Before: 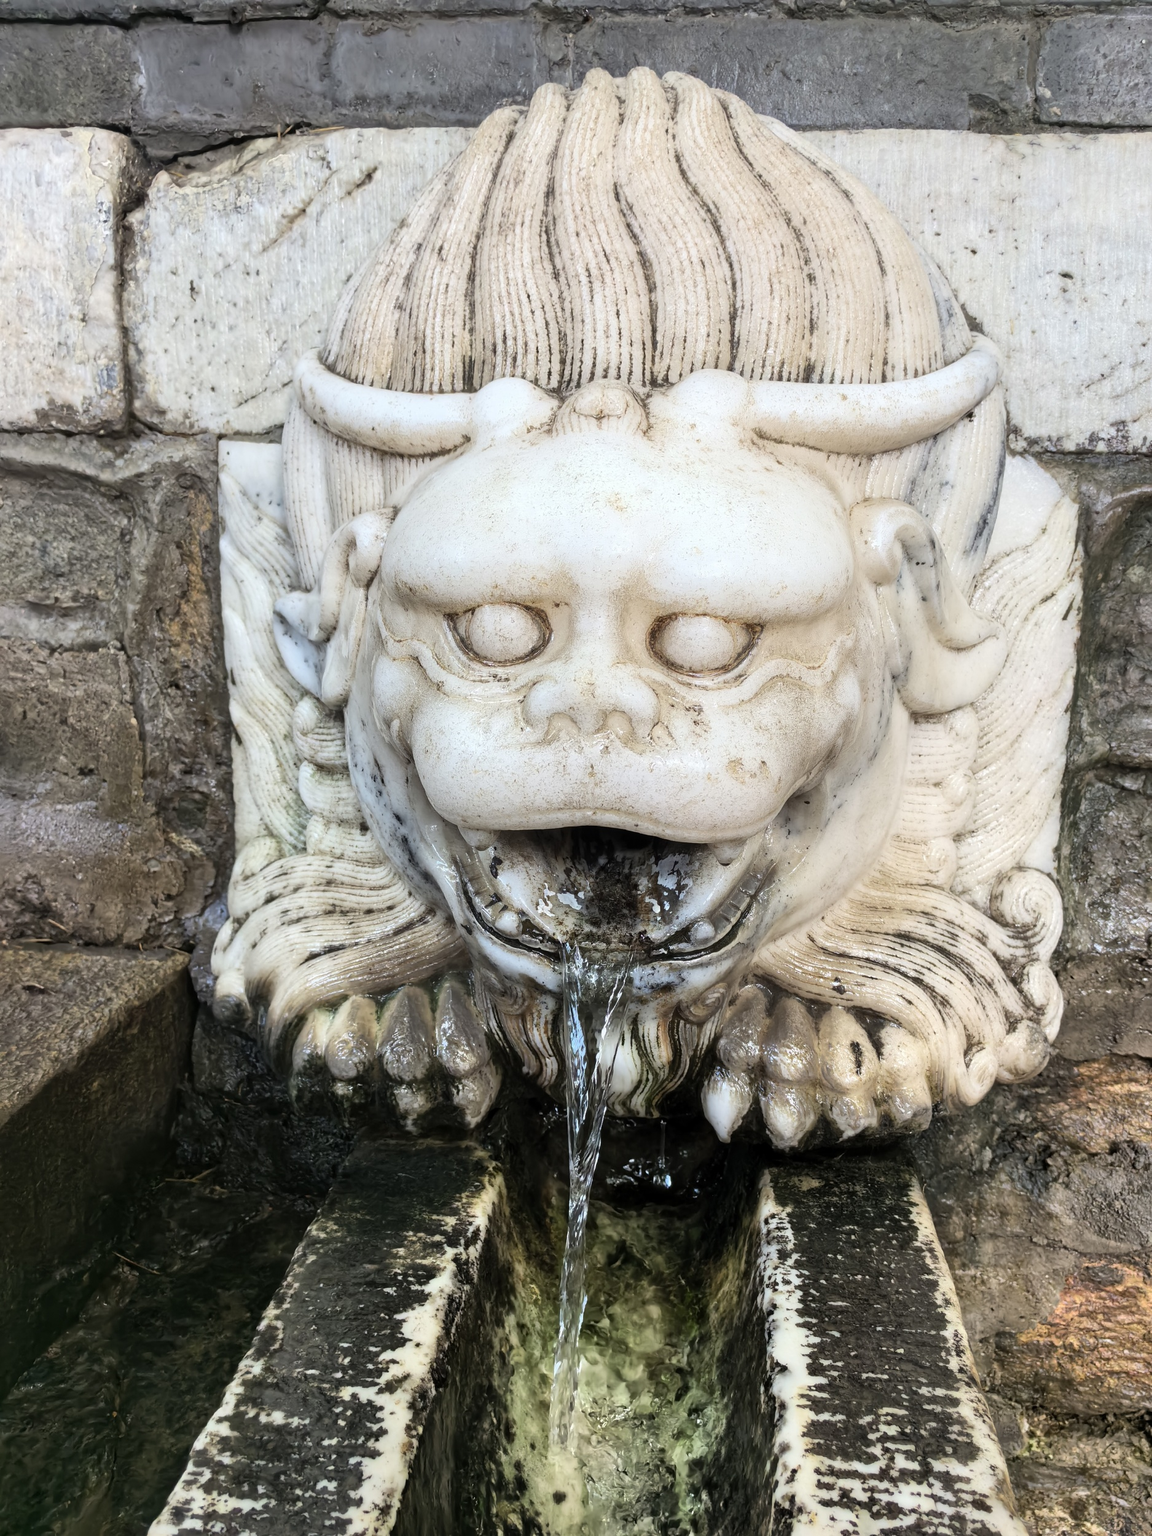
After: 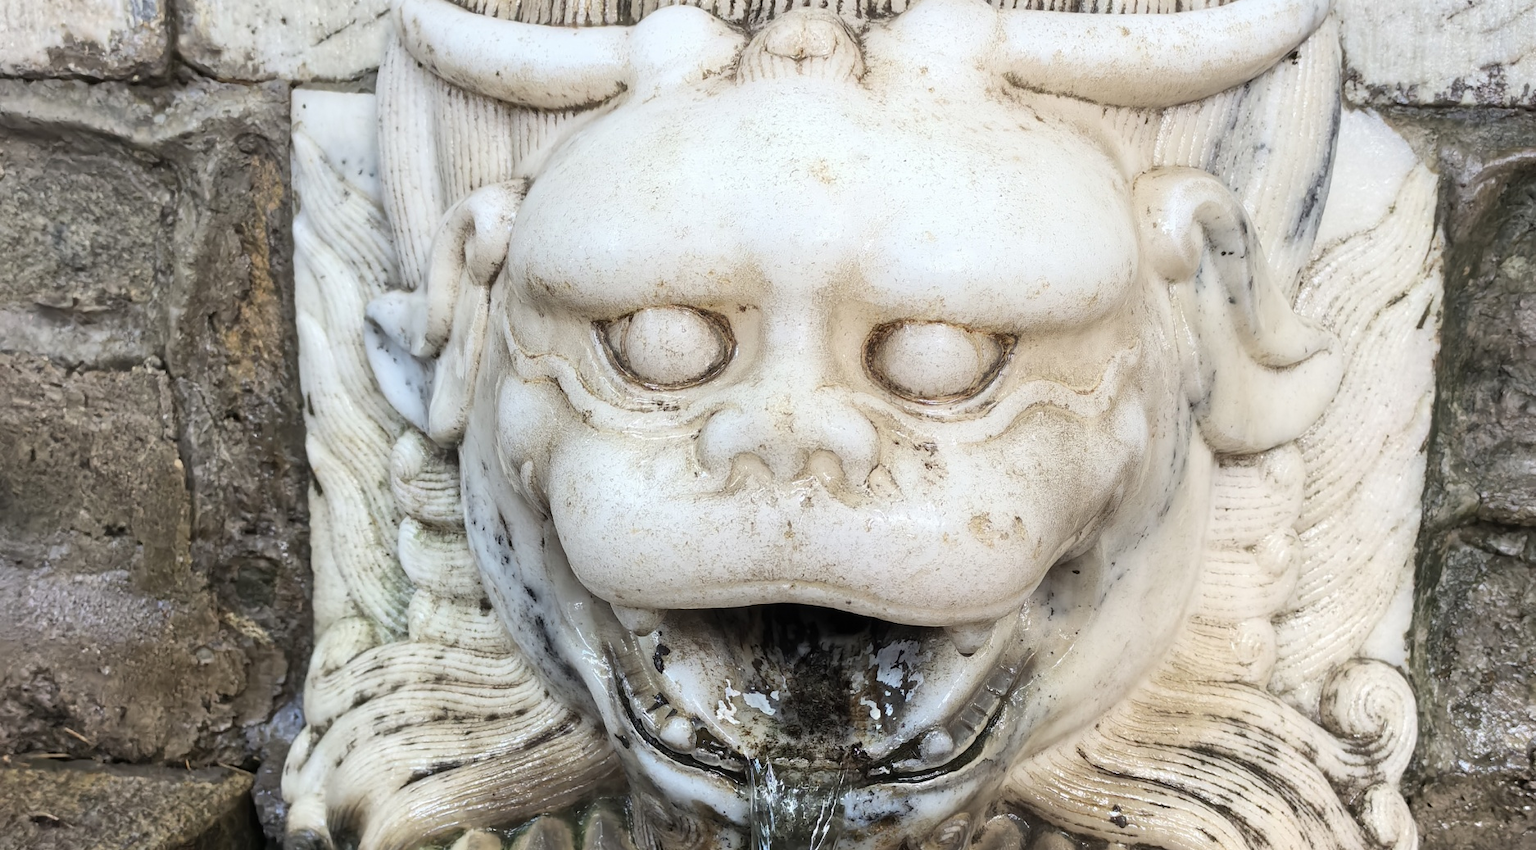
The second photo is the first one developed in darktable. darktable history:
crop and rotate: top 24.346%, bottom 34.131%
